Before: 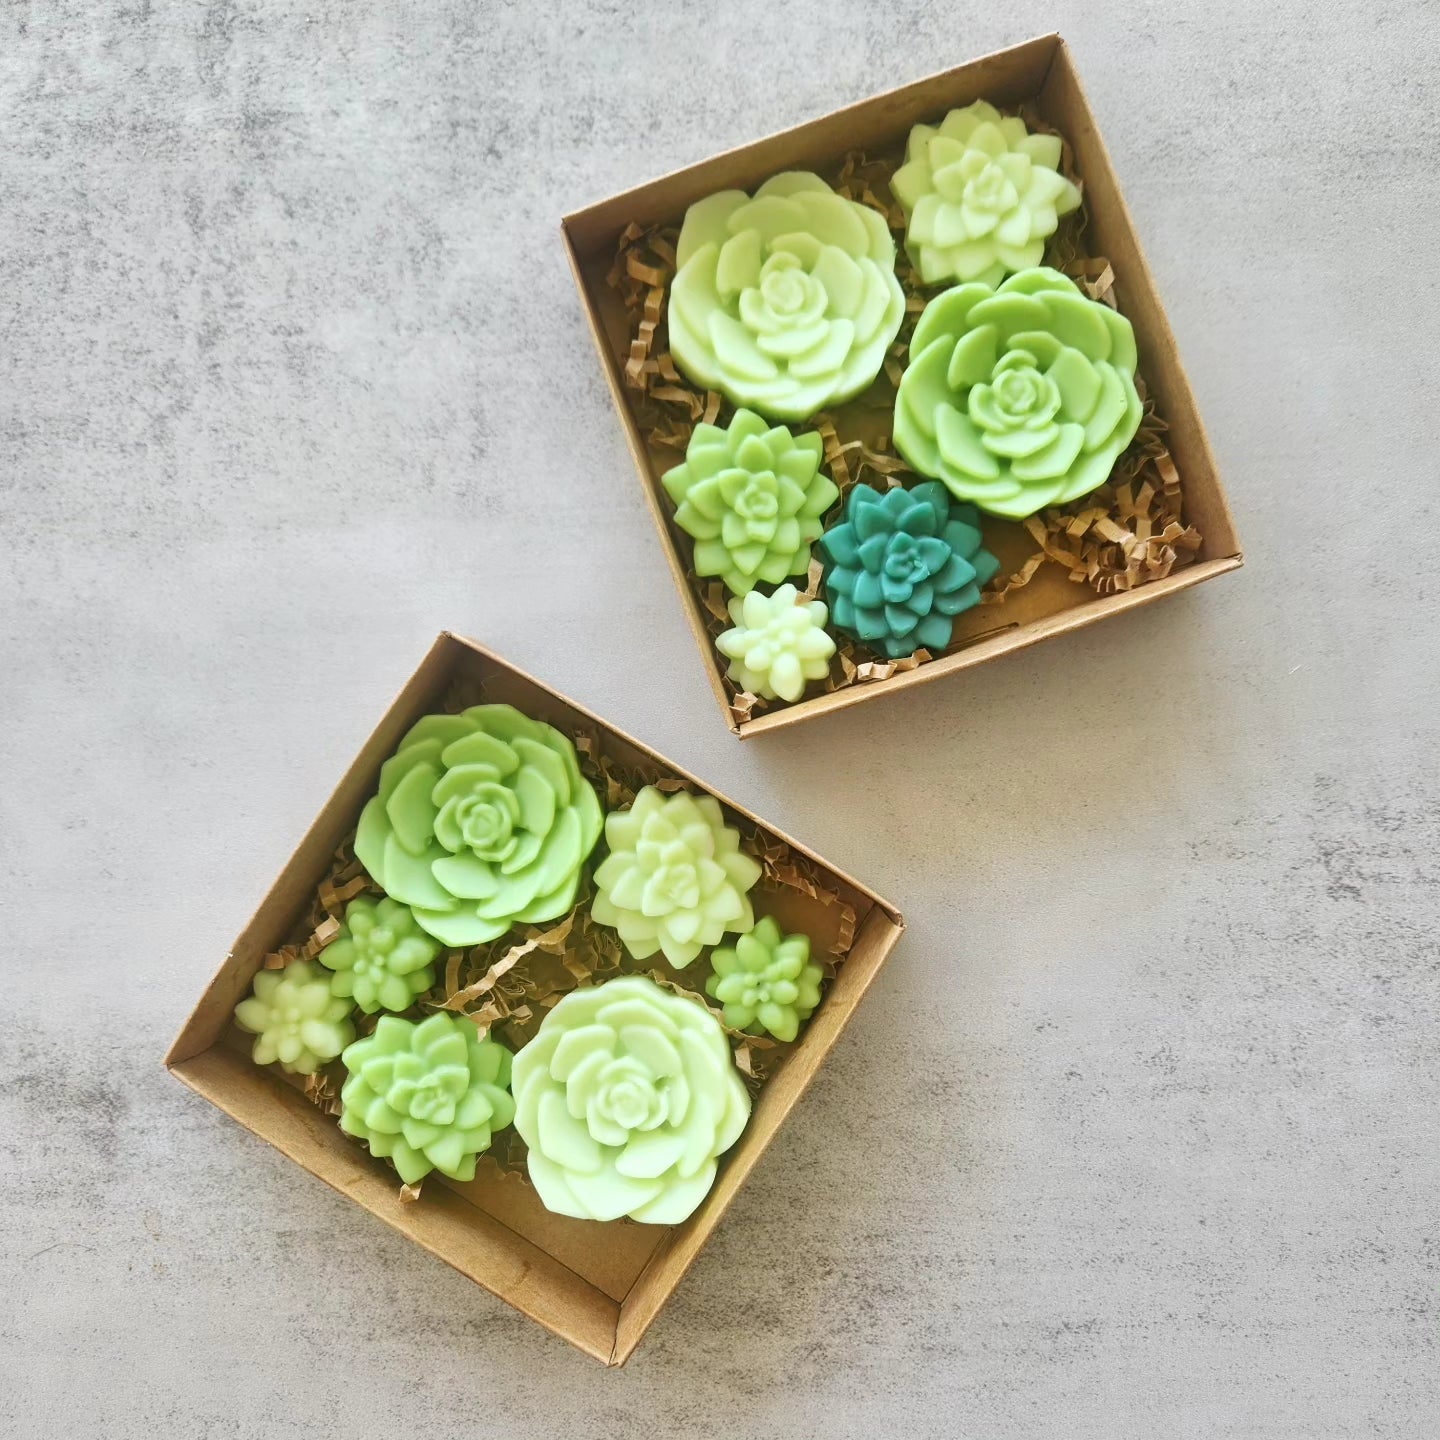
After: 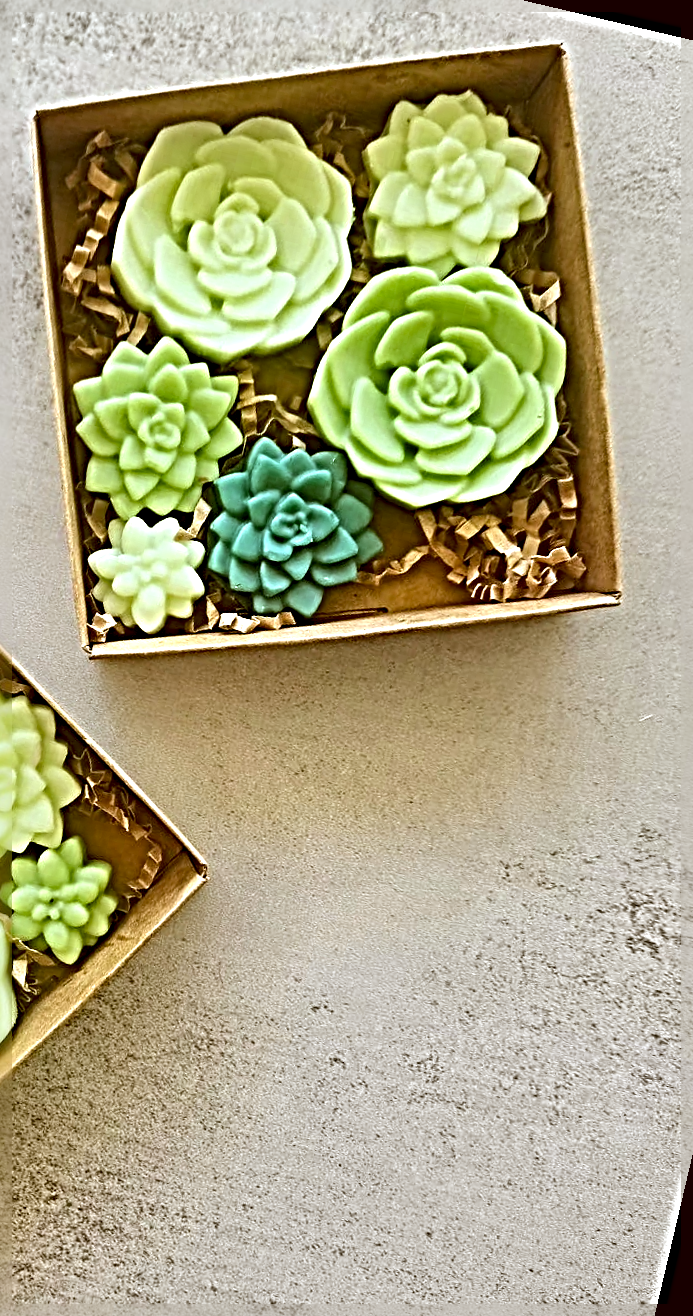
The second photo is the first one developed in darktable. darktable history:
sharpen: radius 6.3, amount 1.8, threshold 0
crop: left 45.721%, top 13.393%, right 14.118%, bottom 10.01%
color correction: highlights a* -0.482, highlights b* 0.161, shadows a* 4.66, shadows b* 20.72
rotate and perspective: rotation 13.27°, automatic cropping off
